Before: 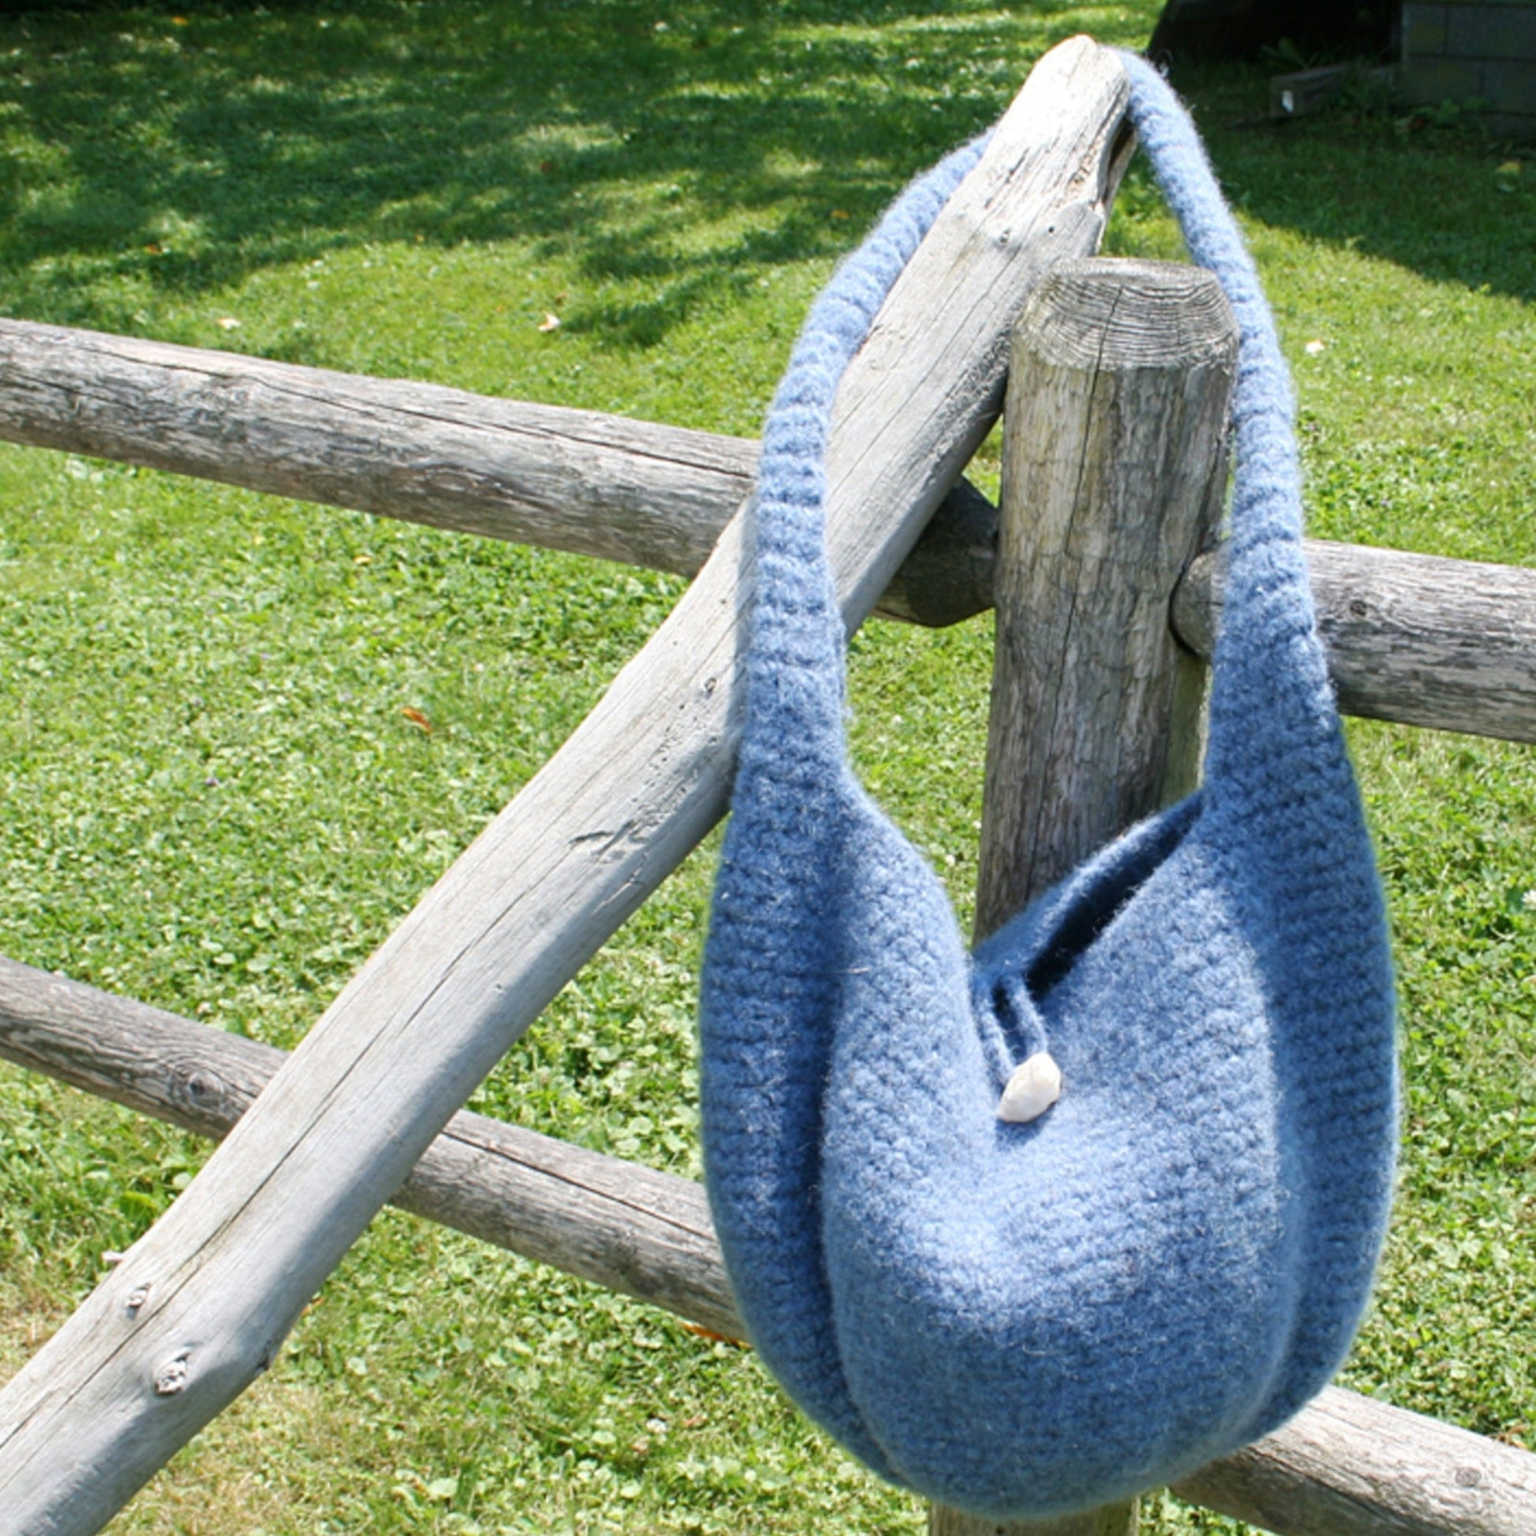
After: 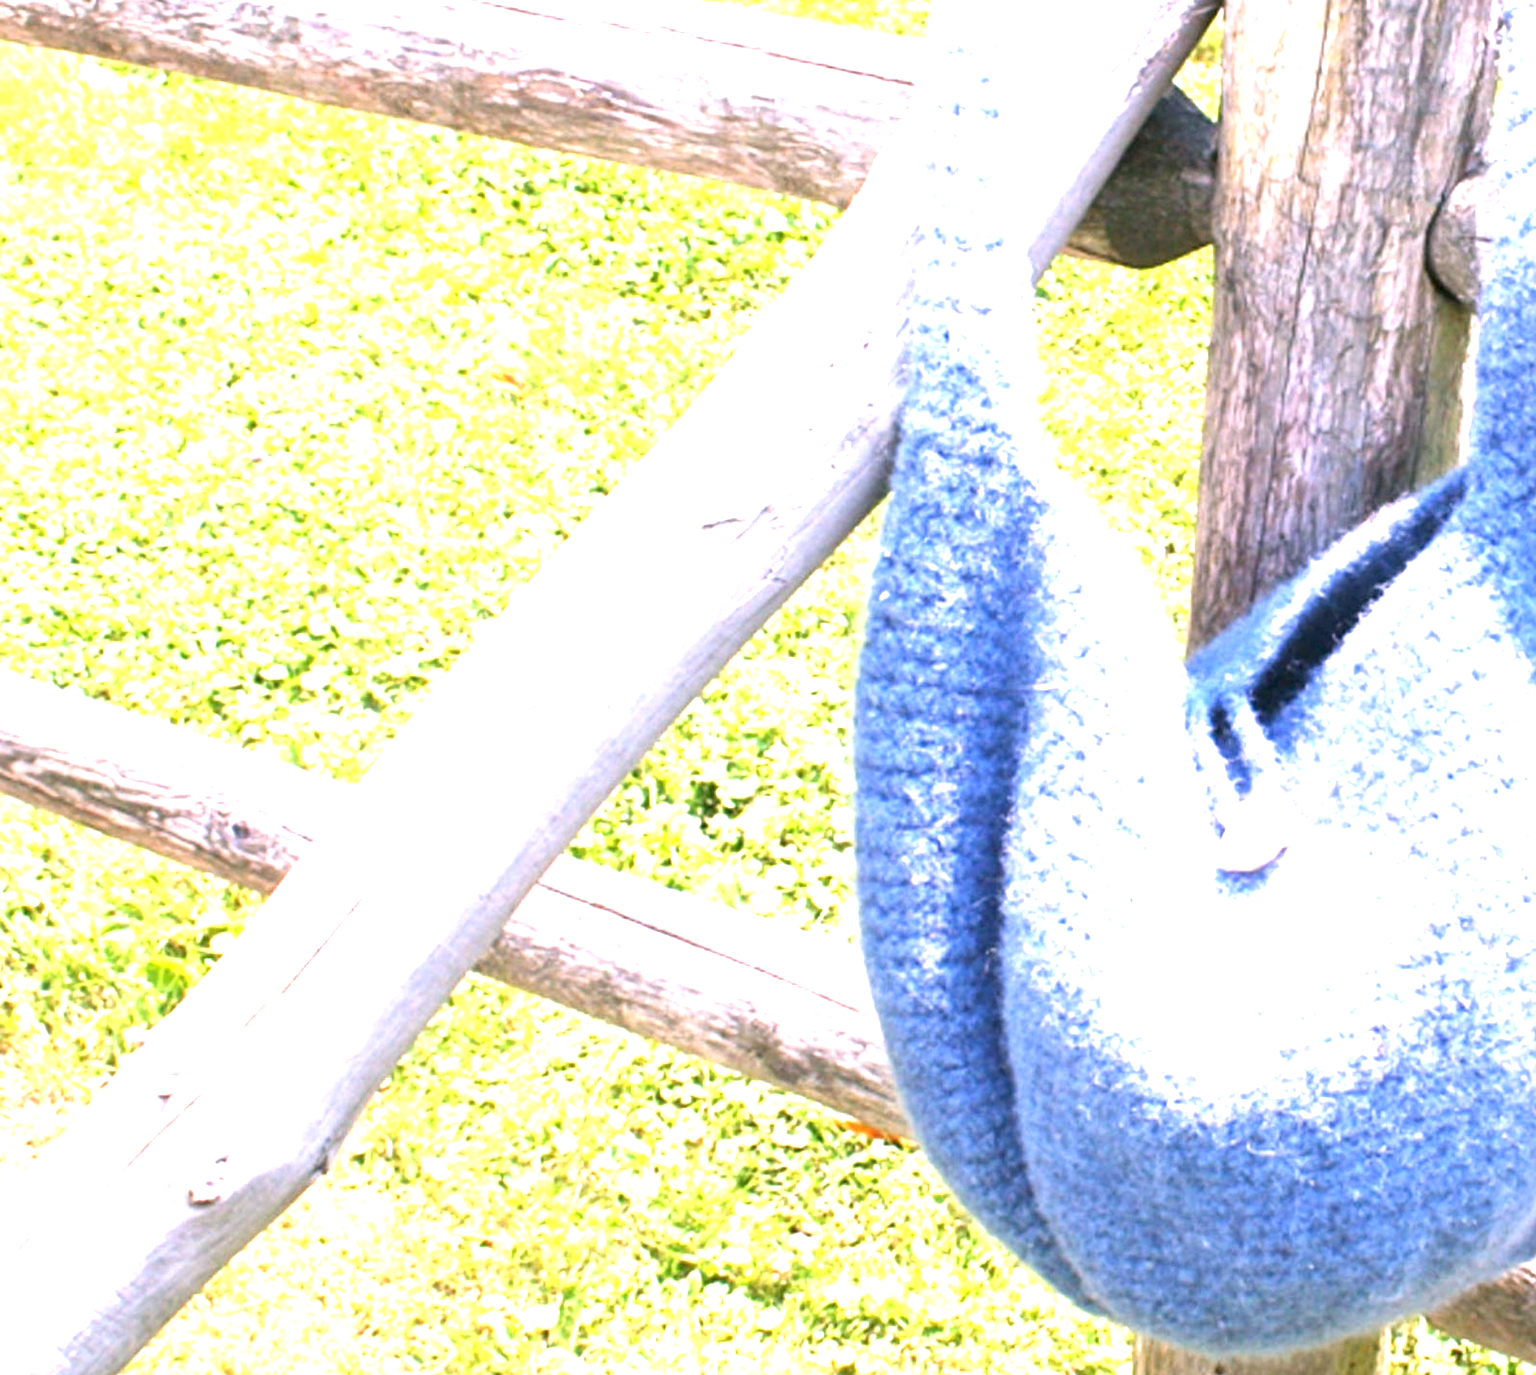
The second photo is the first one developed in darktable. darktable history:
exposure: exposure 2 EV, compensate exposure bias true, compensate highlight preservation false
crop: top 26.531%, right 17.959%
white balance: red 1.188, blue 1.11
